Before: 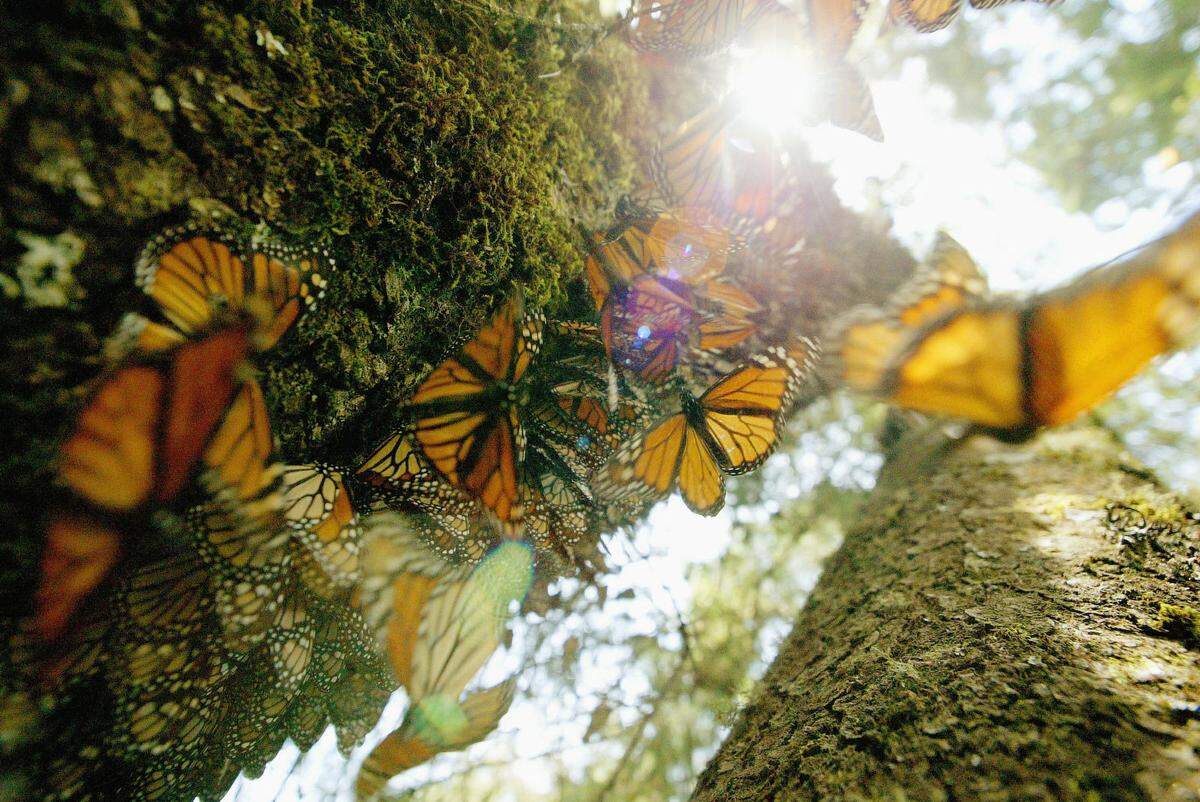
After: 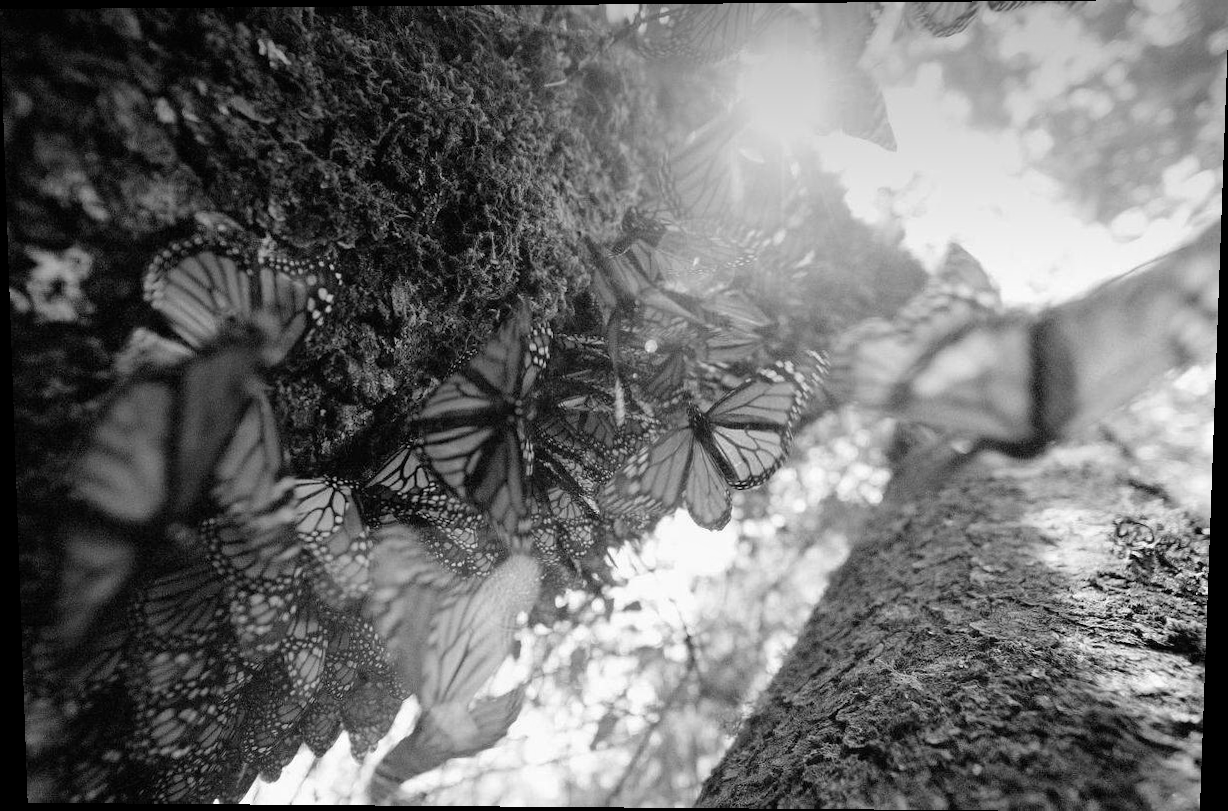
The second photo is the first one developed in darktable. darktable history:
rotate and perspective: lens shift (vertical) 0.048, lens shift (horizontal) -0.024, automatic cropping off
tone equalizer: on, module defaults
monochrome: on, module defaults
graduated density: density 2.02 EV, hardness 44%, rotation 0.374°, offset 8.21, hue 208.8°, saturation 97%
